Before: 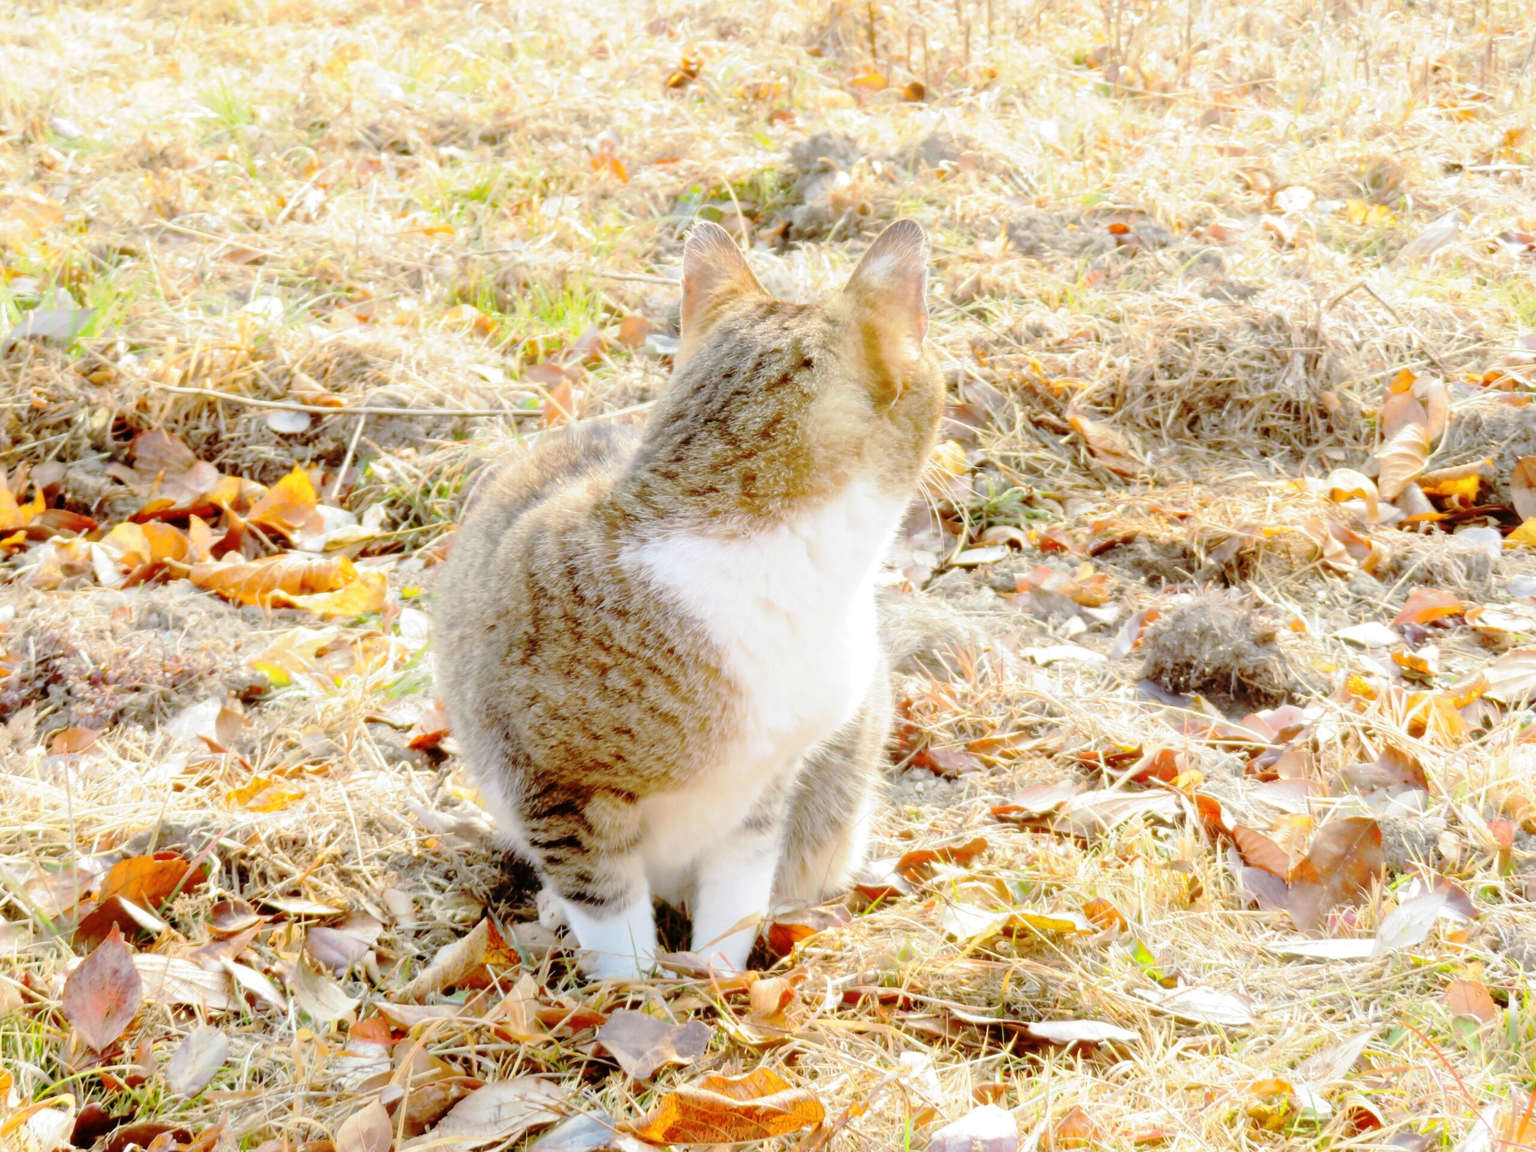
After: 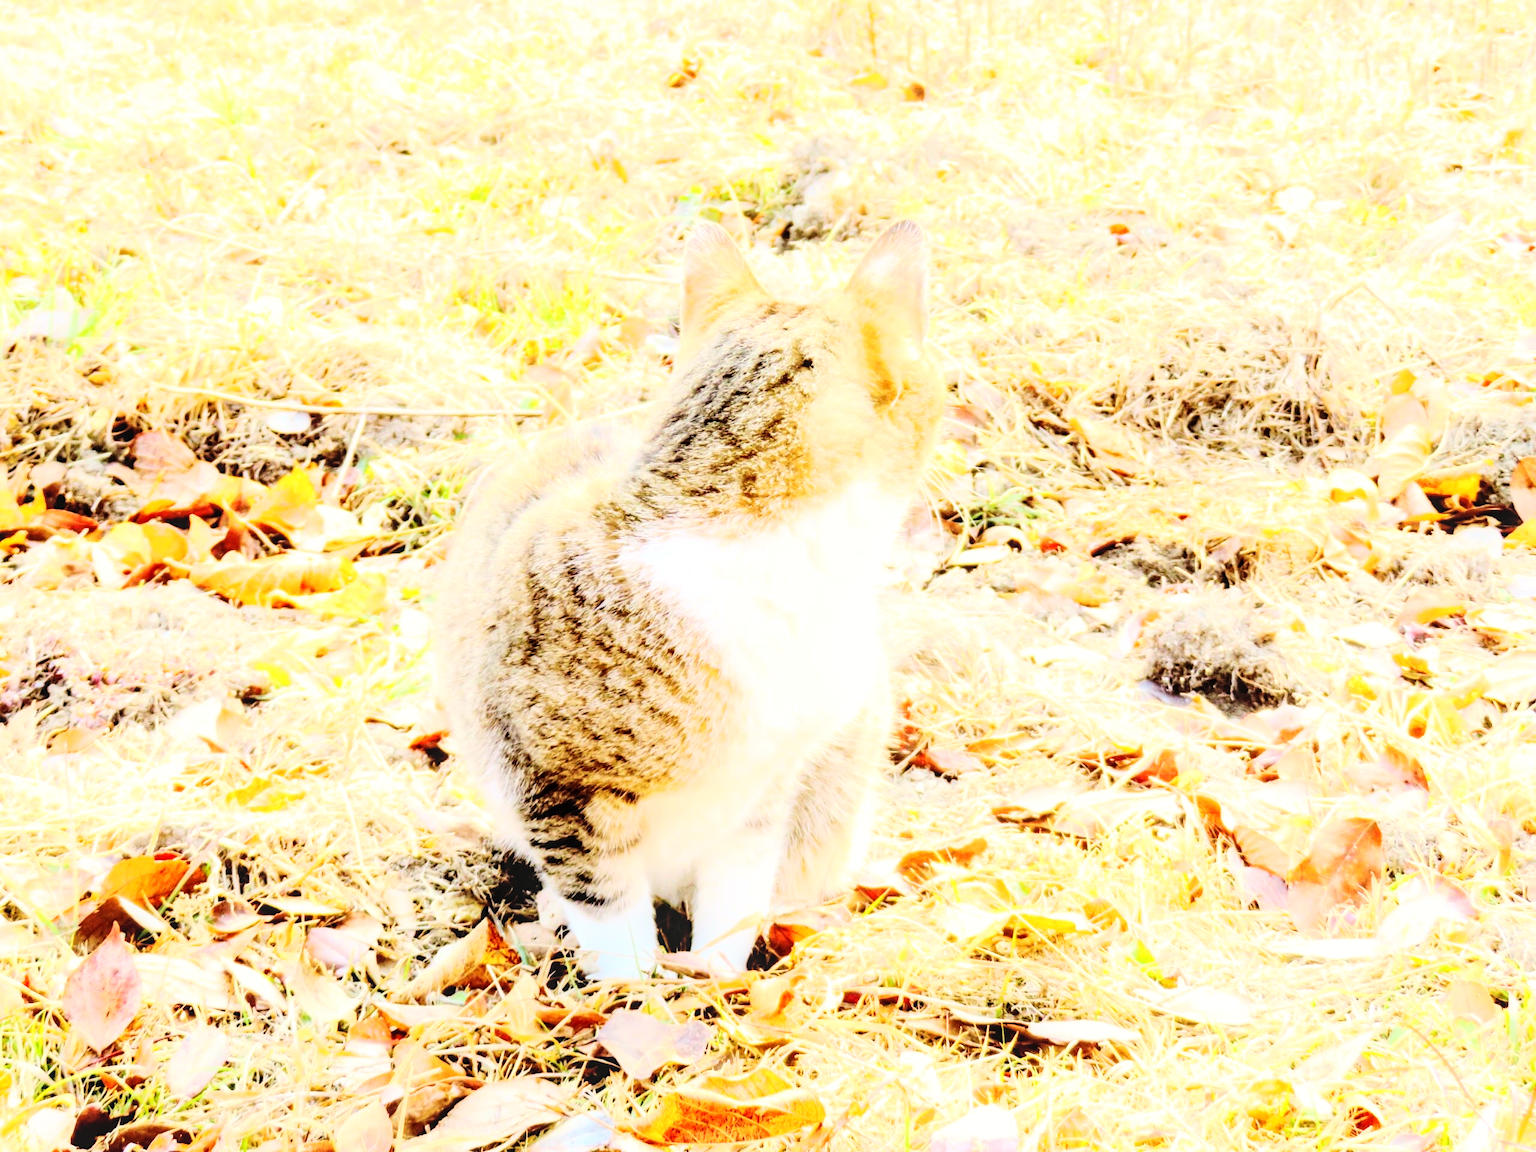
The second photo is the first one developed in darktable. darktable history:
tone equalizer: on, module defaults
white balance: red 1.009, blue 0.985
rgb curve: curves: ch0 [(0, 0) (0.21, 0.15) (0.24, 0.21) (0.5, 0.75) (0.75, 0.96) (0.89, 0.99) (1, 1)]; ch1 [(0, 0.02) (0.21, 0.13) (0.25, 0.2) (0.5, 0.67) (0.75, 0.9) (0.89, 0.97) (1, 1)]; ch2 [(0, 0.02) (0.21, 0.13) (0.25, 0.2) (0.5, 0.67) (0.75, 0.9) (0.89, 0.97) (1, 1)], compensate middle gray true
local contrast: on, module defaults
